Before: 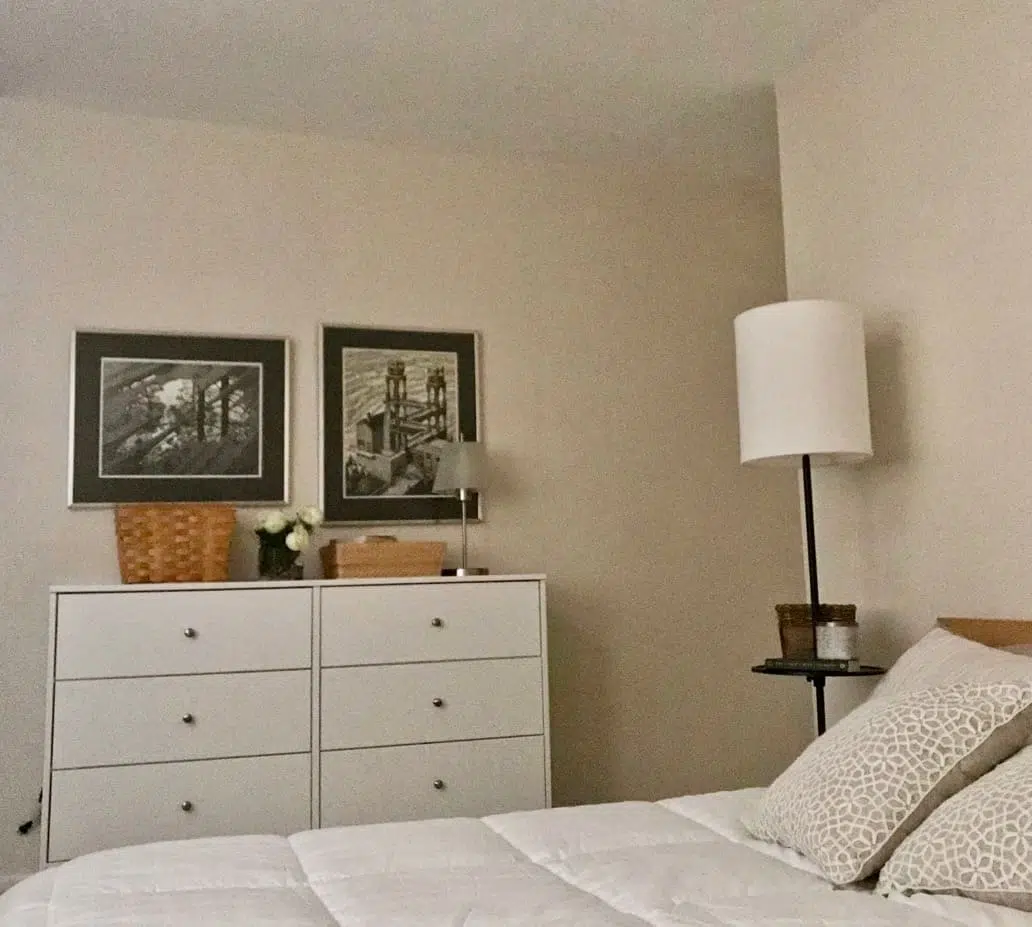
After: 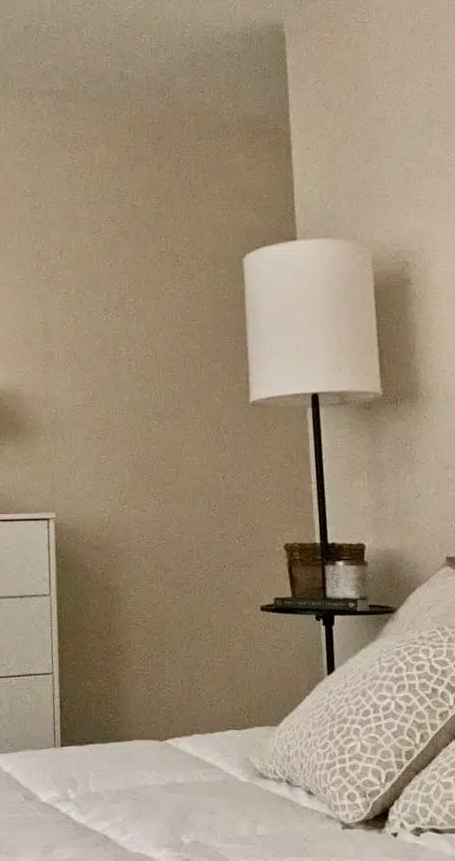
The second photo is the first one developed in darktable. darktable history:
crop: left 47.628%, top 6.643%, right 7.874%
color correction: saturation 0.98
